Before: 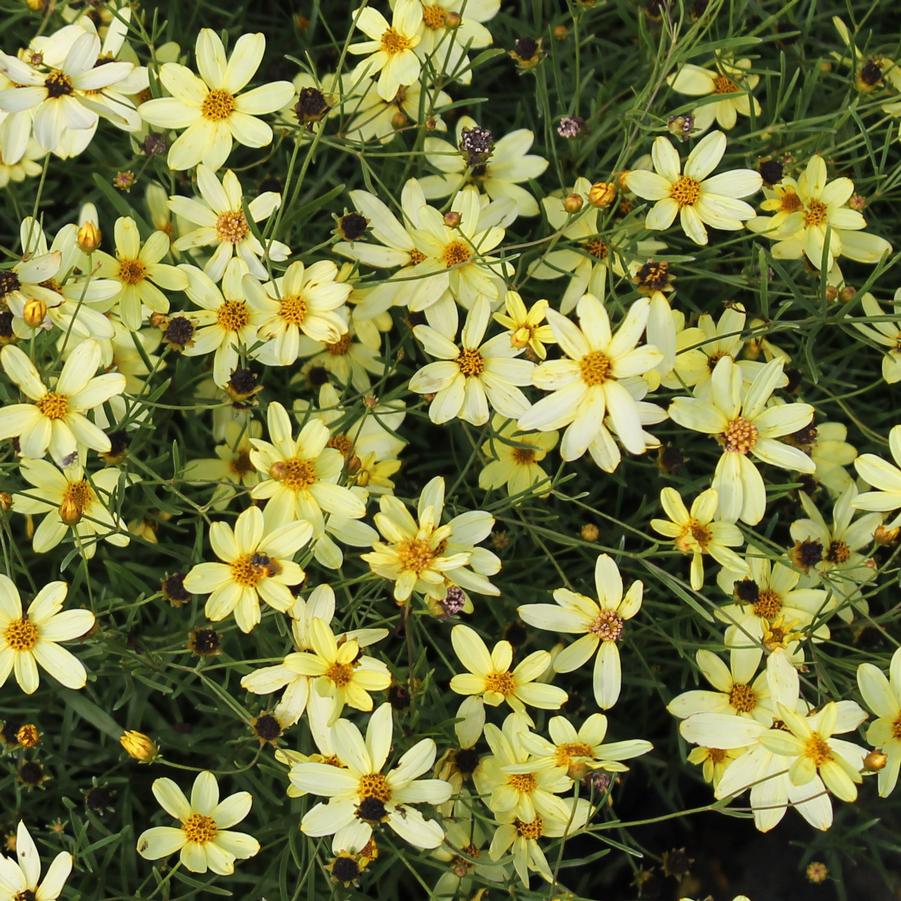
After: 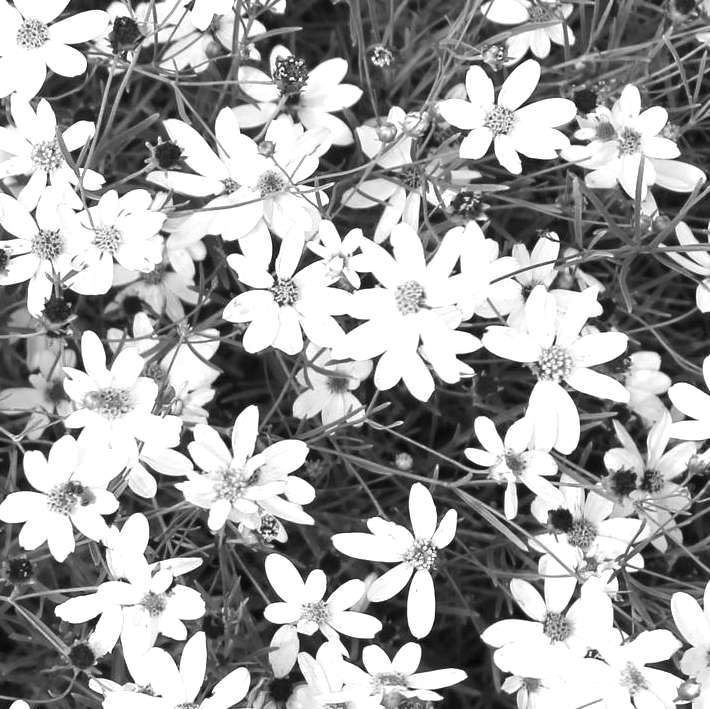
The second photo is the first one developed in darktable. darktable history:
monochrome: on, module defaults
crop and rotate: left 20.74%, top 7.912%, right 0.375%, bottom 13.378%
exposure: black level correction 0, exposure 1 EV, compensate highlight preservation false
